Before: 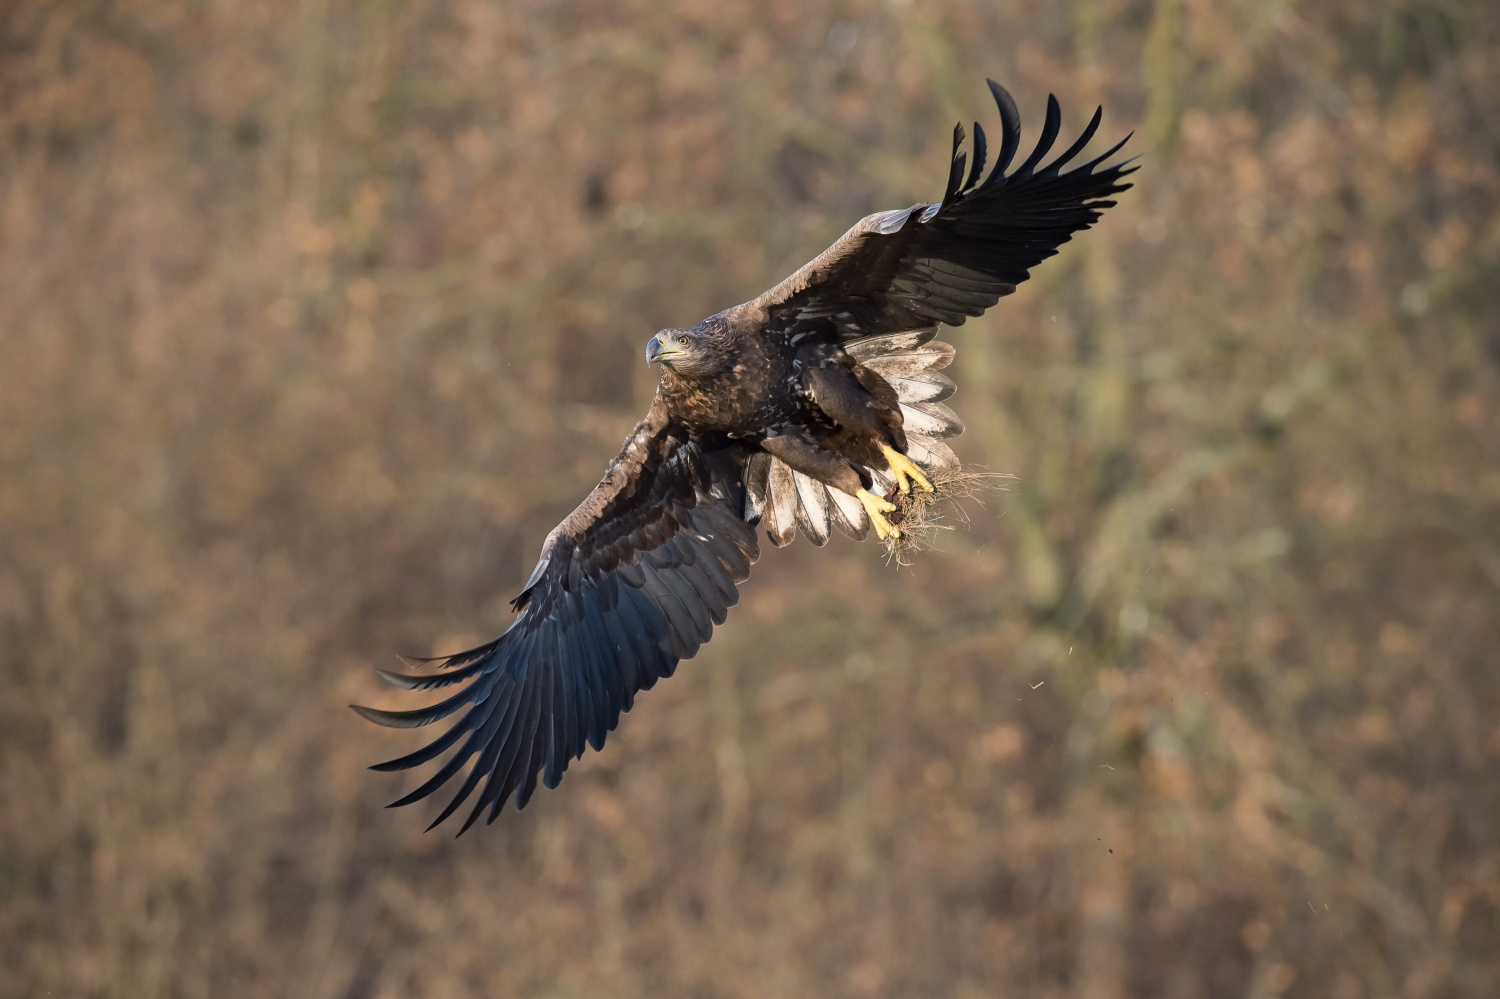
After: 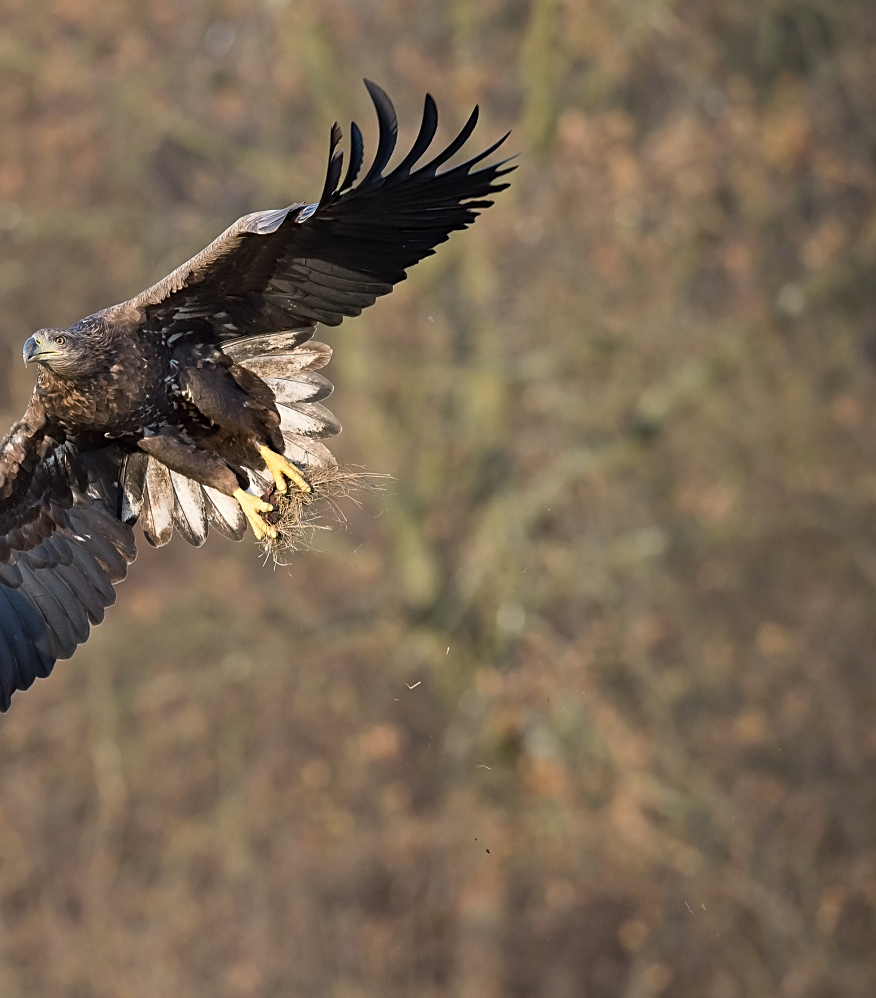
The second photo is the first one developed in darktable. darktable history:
crop: left 41.591%
sharpen: on, module defaults
